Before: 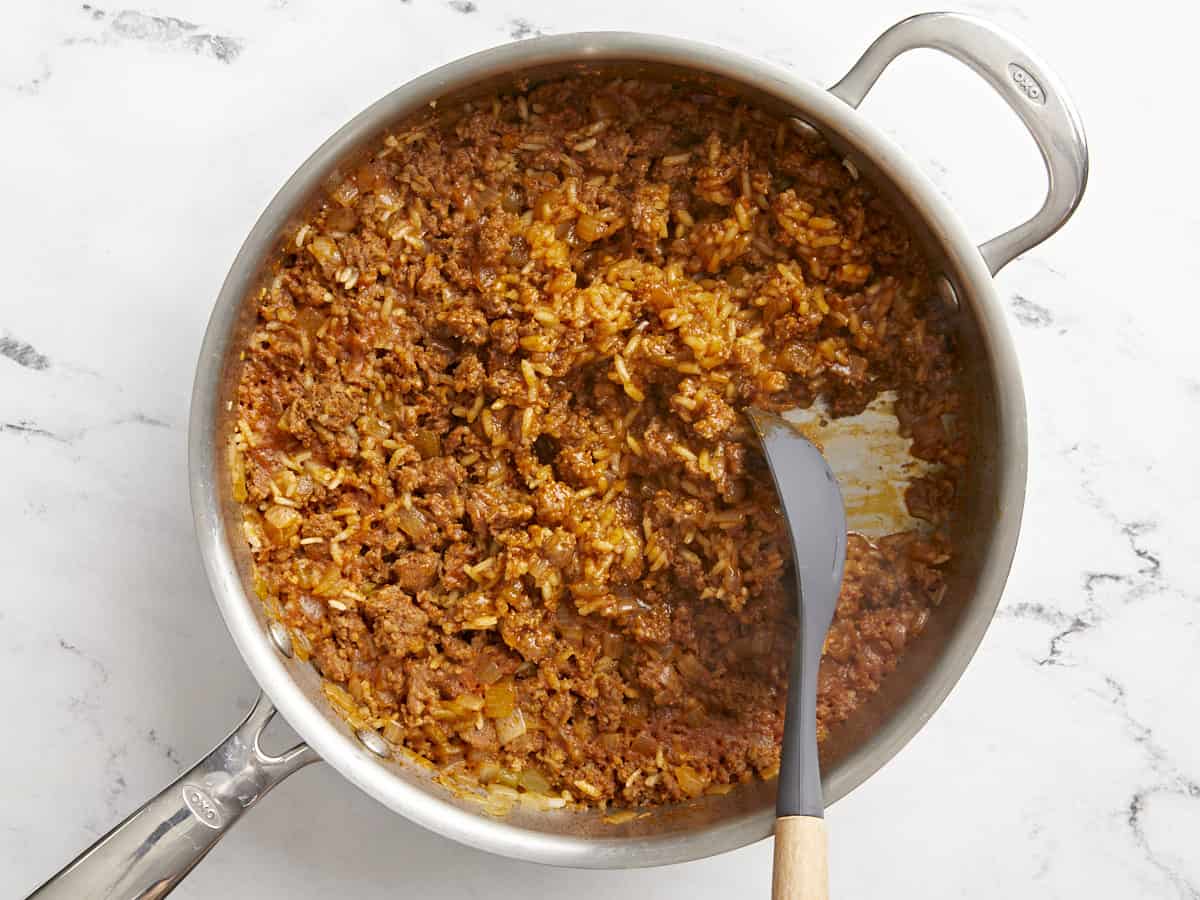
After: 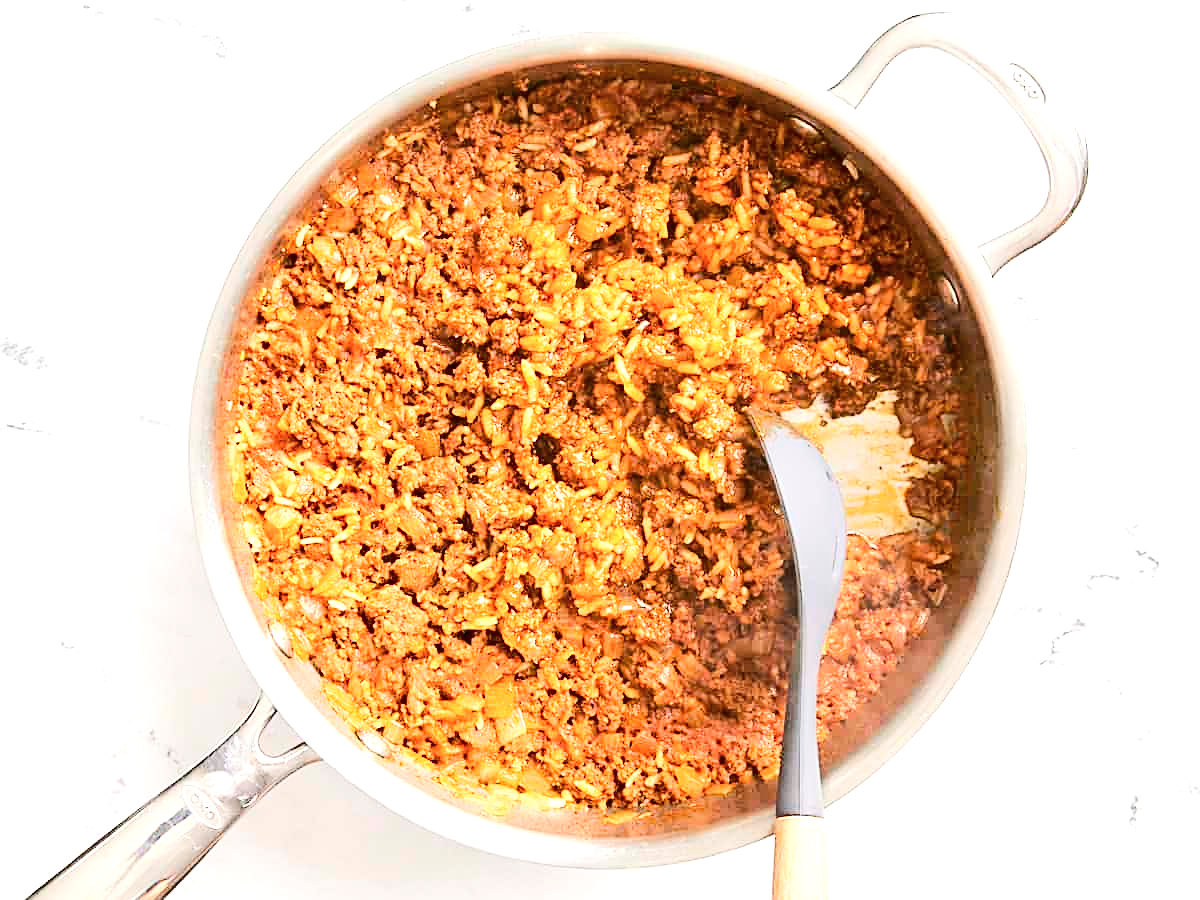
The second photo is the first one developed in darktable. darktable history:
contrast brightness saturation: contrast 0.108, saturation -0.17
sharpen: on, module defaults
tone curve: curves: ch0 [(0, 0.026) (0.146, 0.158) (0.272, 0.34) (0.453, 0.627) (0.687, 0.829) (1, 1)], color space Lab, linked channels, preserve colors none
exposure: black level correction 0, exposure 1 EV, compensate highlight preservation false
